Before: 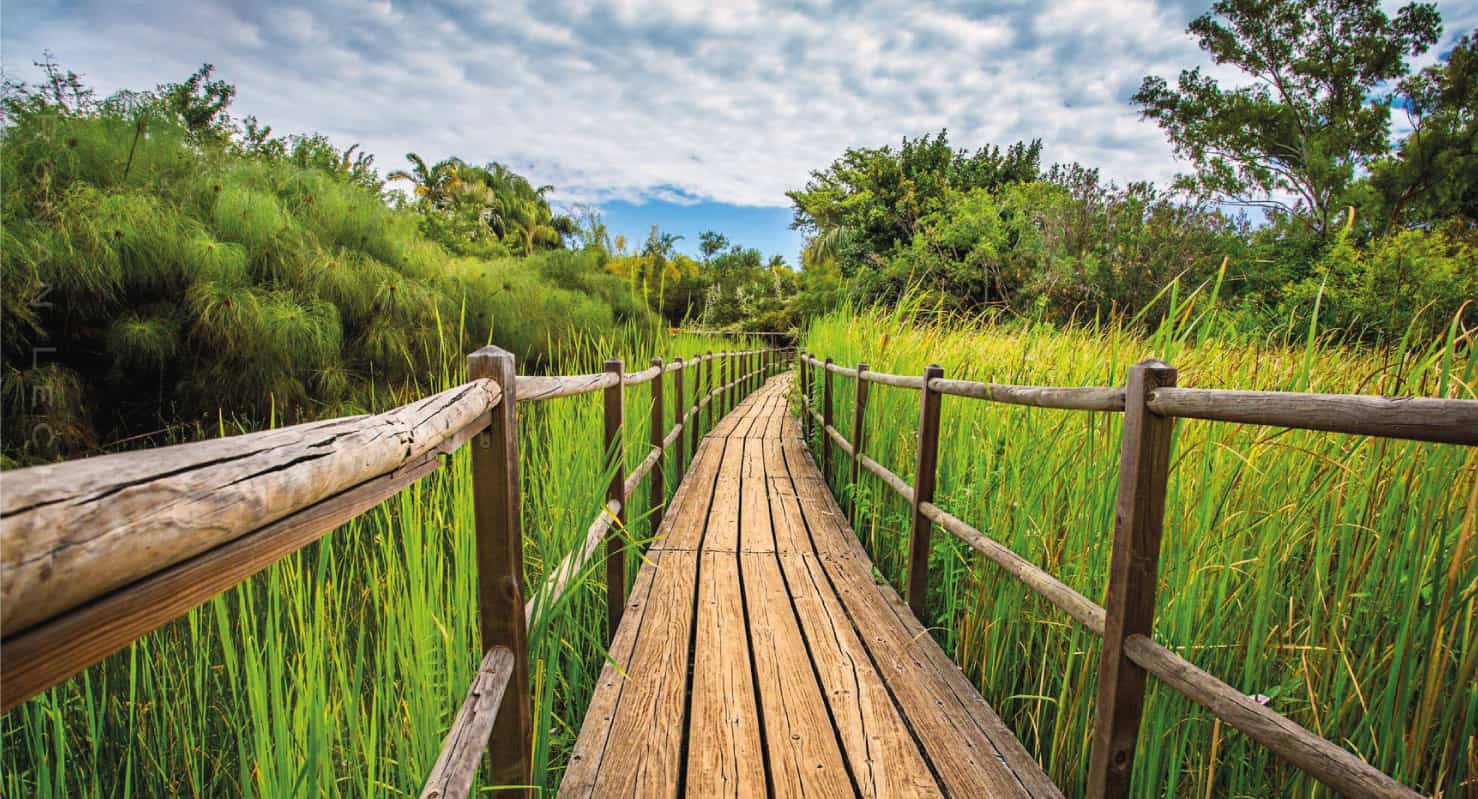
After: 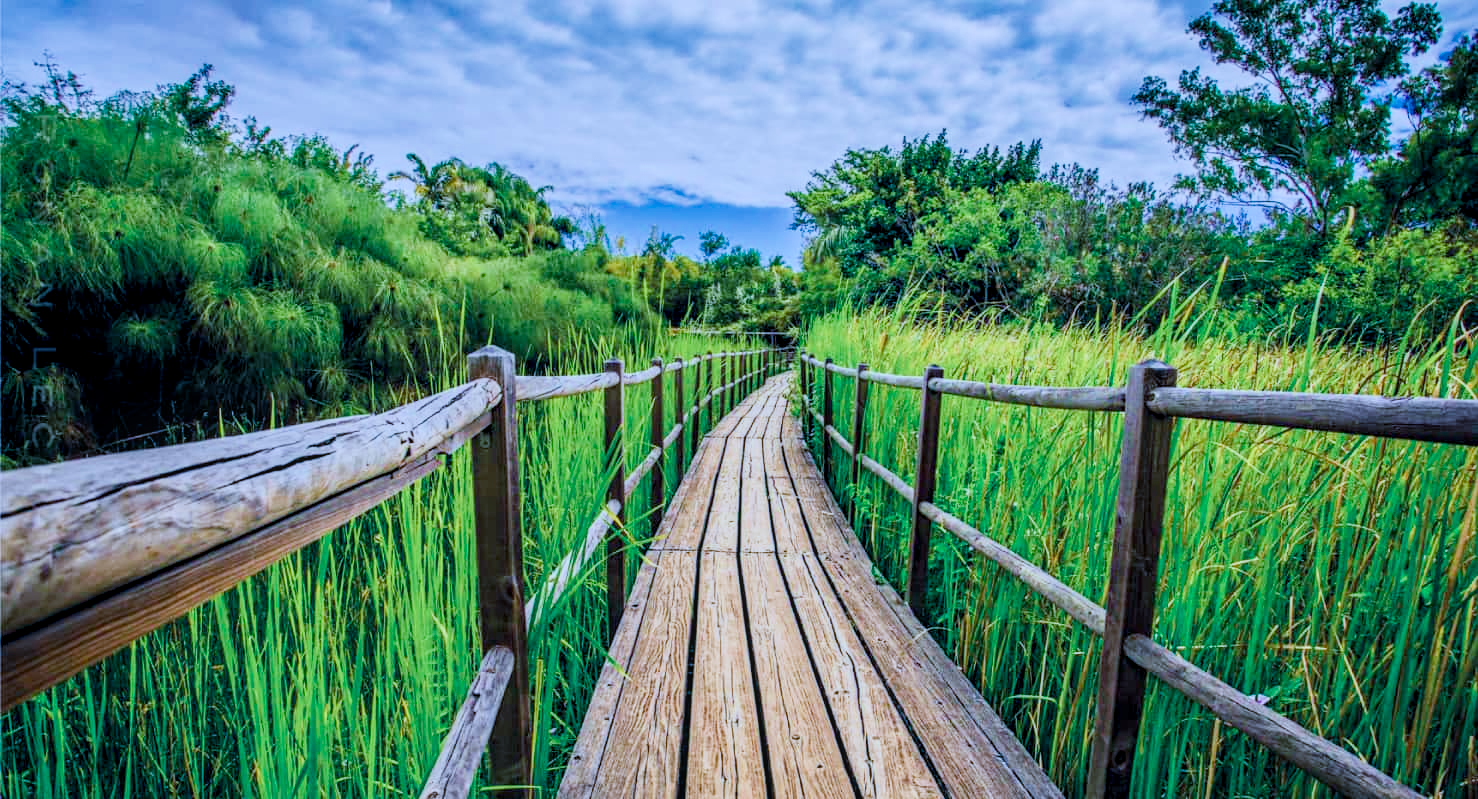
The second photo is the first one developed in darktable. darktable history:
filmic rgb "scene-referred default": black relative exposure -7.65 EV, white relative exposure 4.56 EV, hardness 3.61
local contrast: on, module defaults
velvia: strength 9.25%
color calibration: illuminant custom, x 0.423, y 0.403, temperature 3219.46 K
color balance rgb: shadows lift › chroma 4.21%, shadows lift › hue 252.22°, highlights gain › chroma 1.36%, highlights gain › hue 50.24°, perceptual saturation grading › mid-tones 6.33%, perceptual saturation grading › shadows 72.44%, perceptual brilliance grading › highlights 11.59%, contrast 5.05%
